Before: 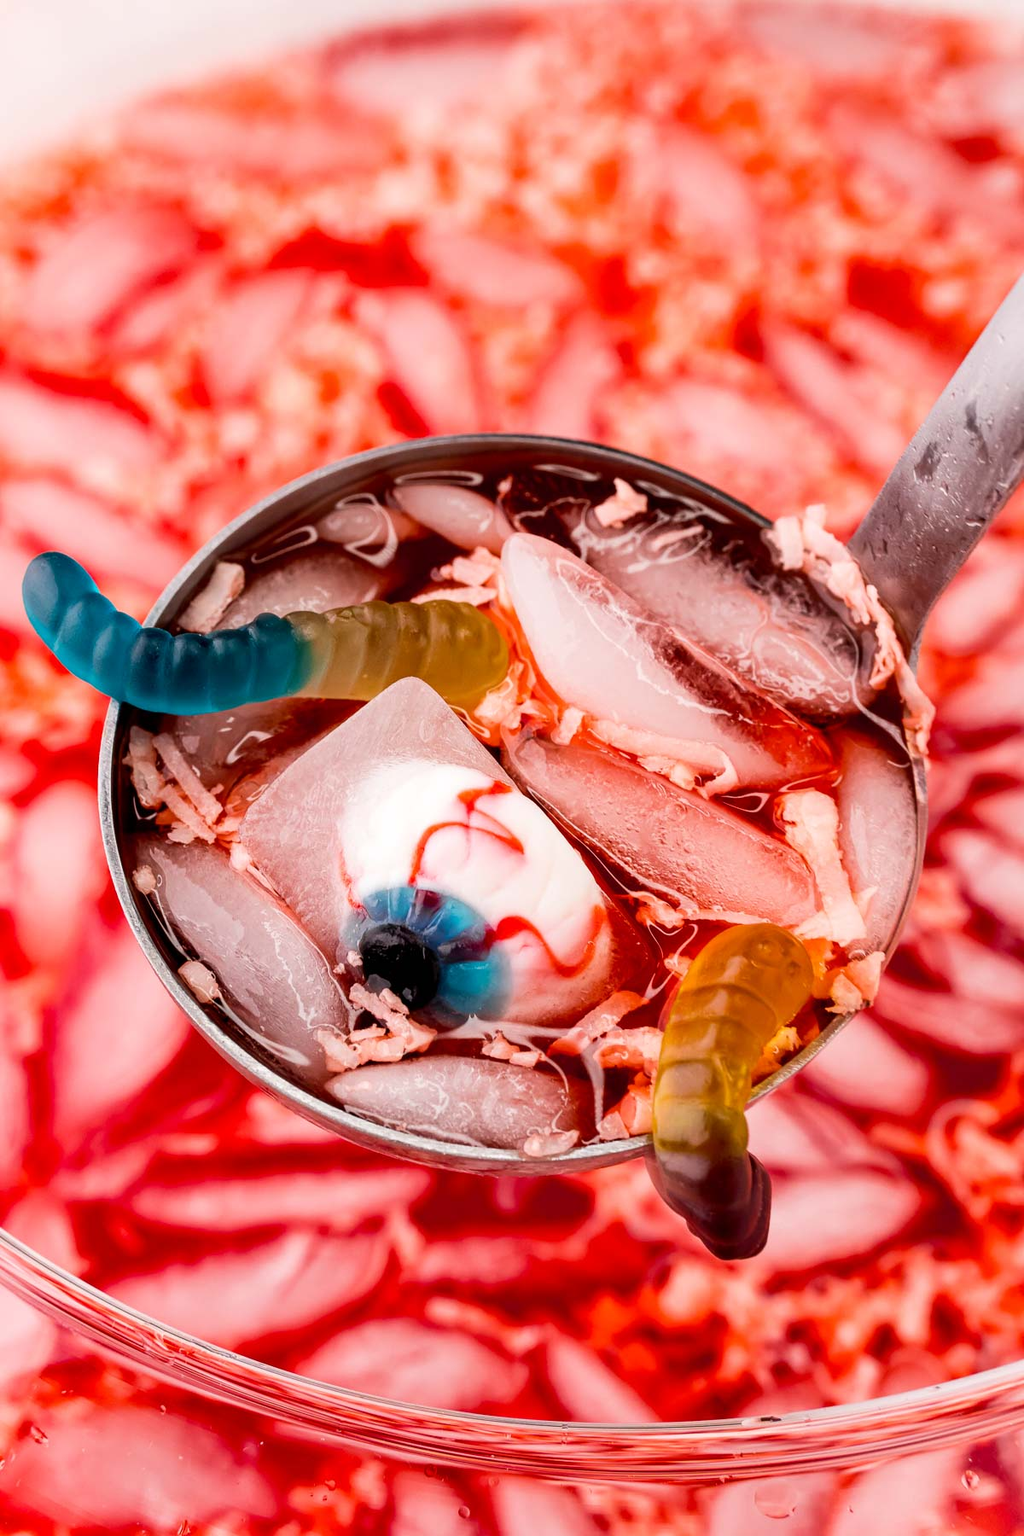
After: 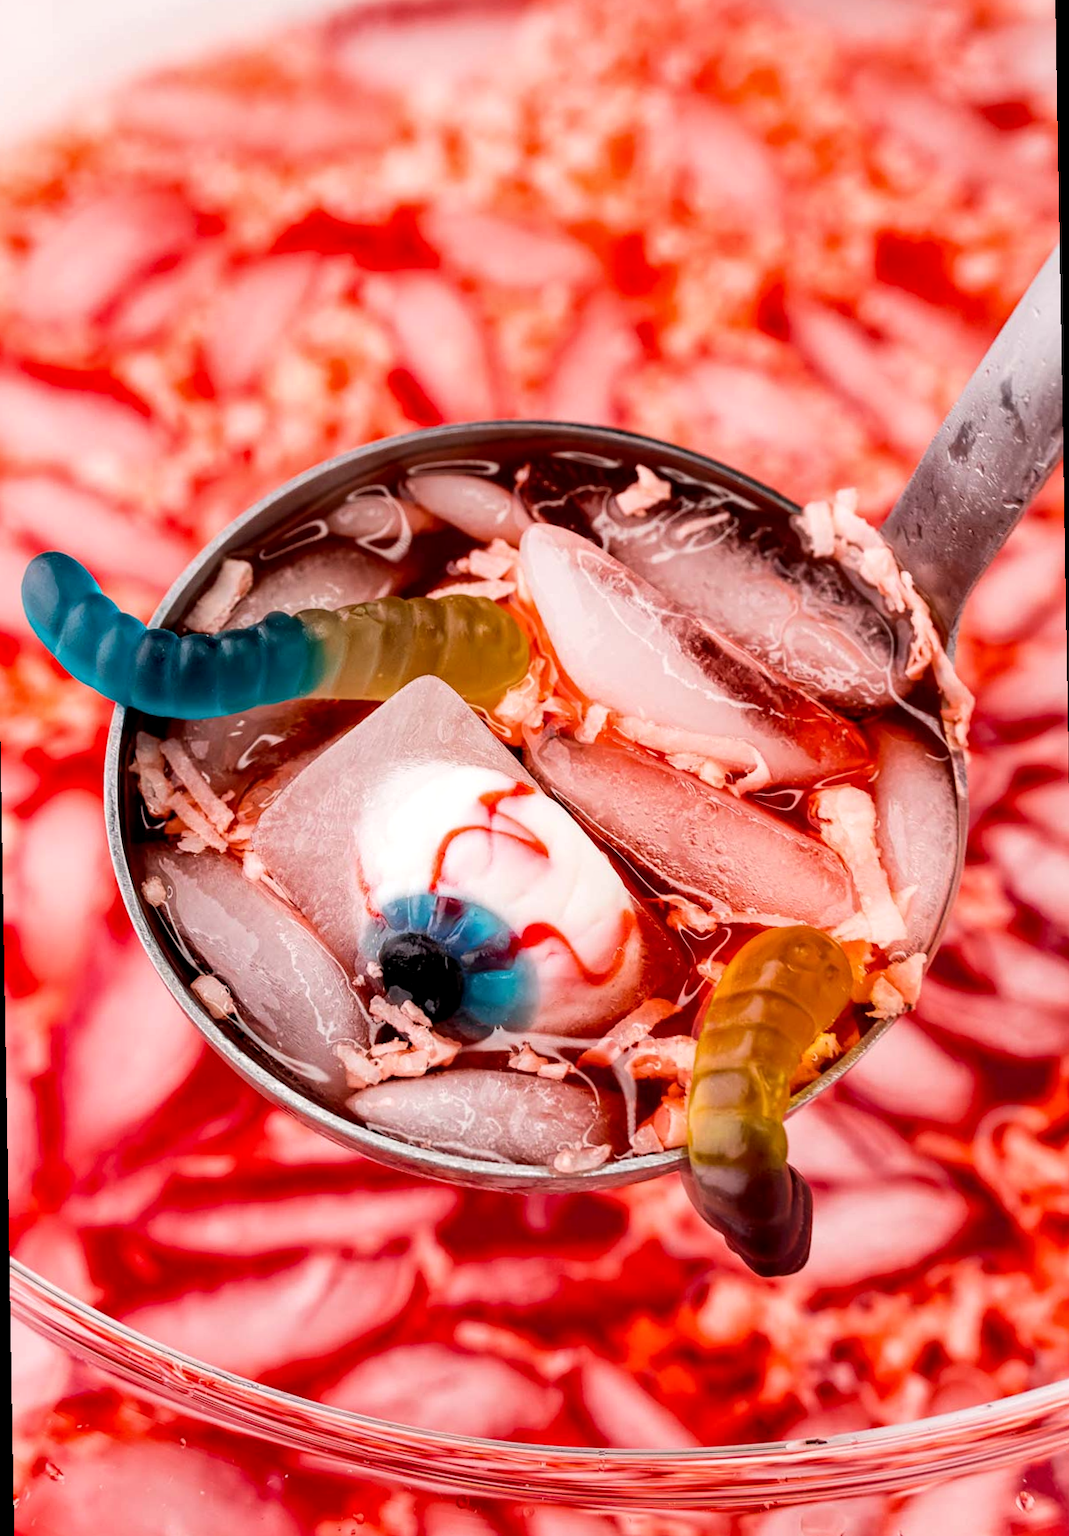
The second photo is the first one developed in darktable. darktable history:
local contrast: highlights 100%, shadows 100%, detail 120%, midtone range 0.2
rotate and perspective: rotation -1°, crop left 0.011, crop right 0.989, crop top 0.025, crop bottom 0.975
